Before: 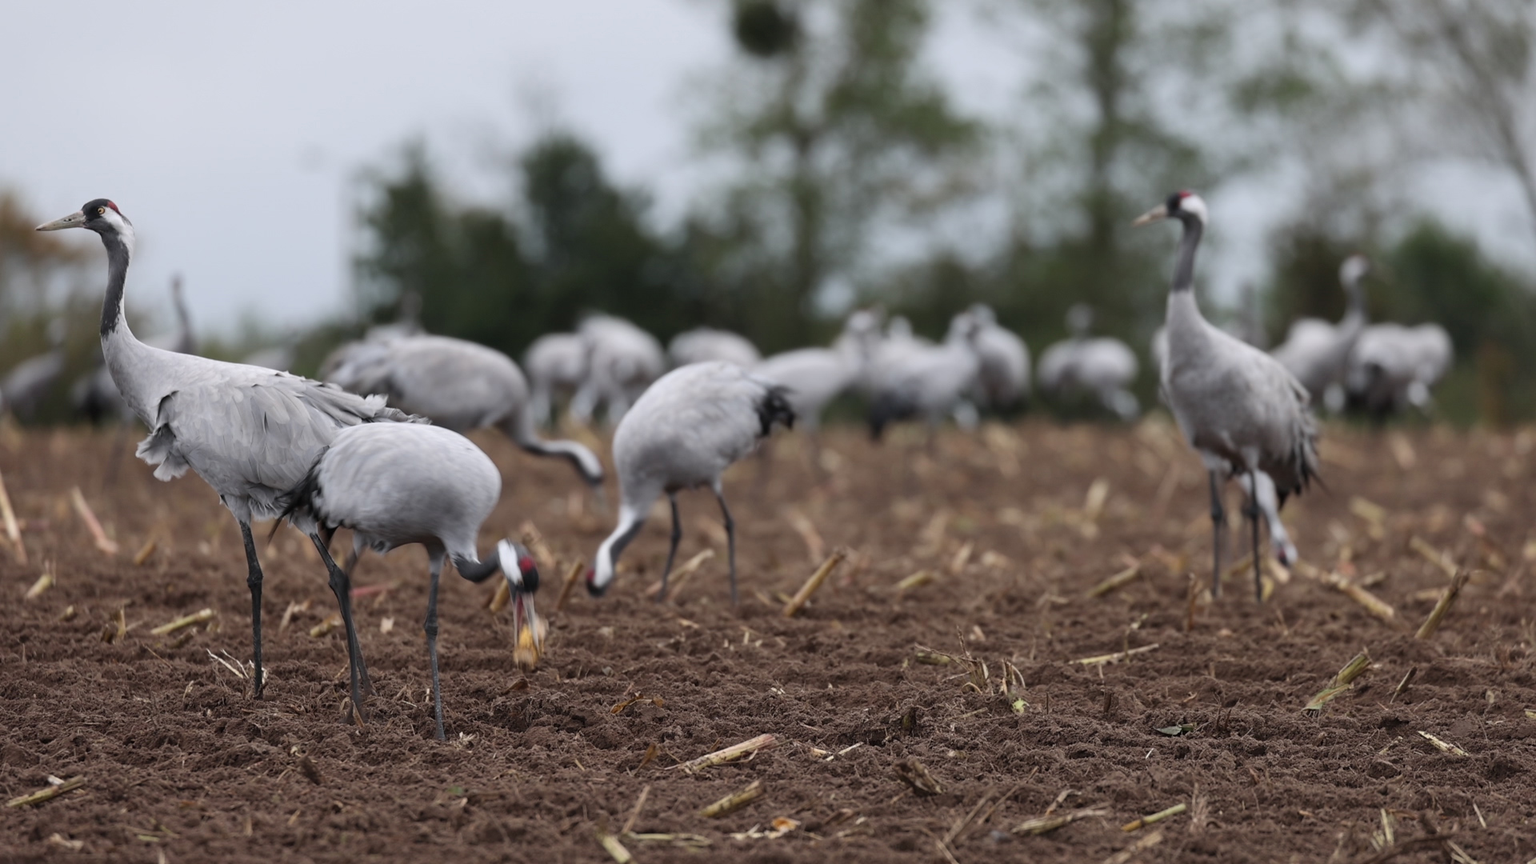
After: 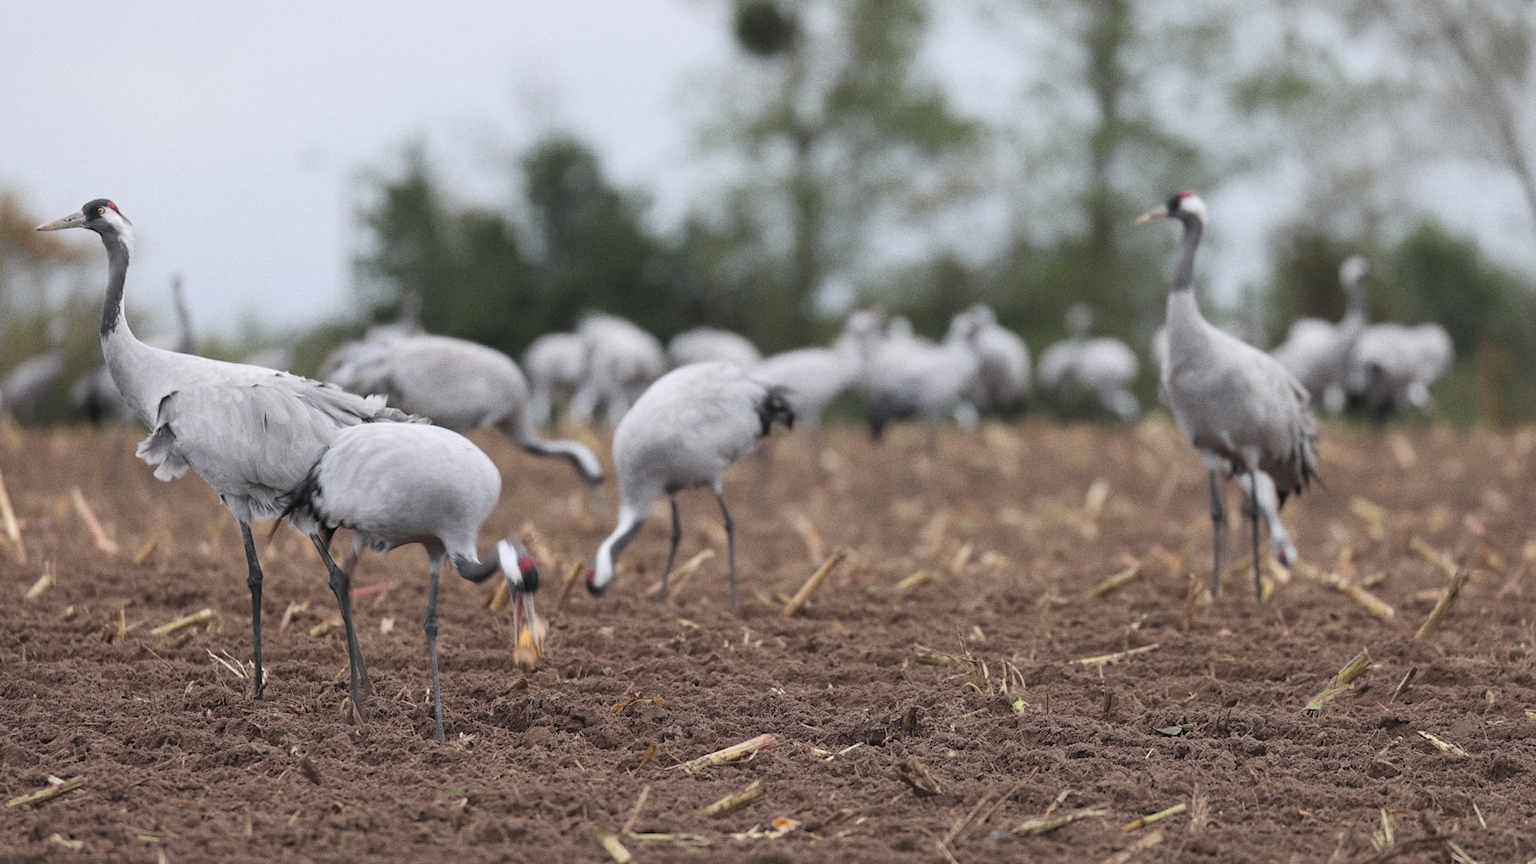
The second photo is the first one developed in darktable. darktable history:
contrast brightness saturation: brightness 0.15
grain: coarseness 0.09 ISO
